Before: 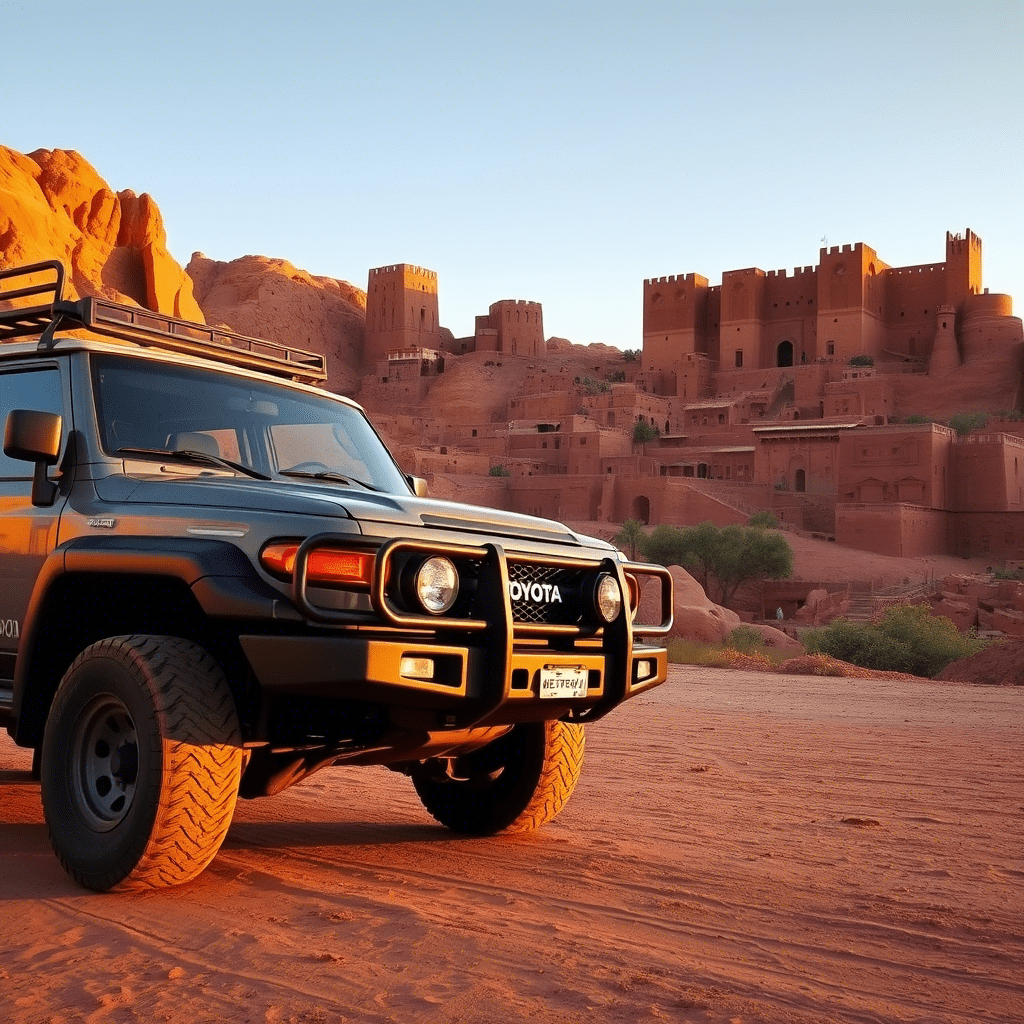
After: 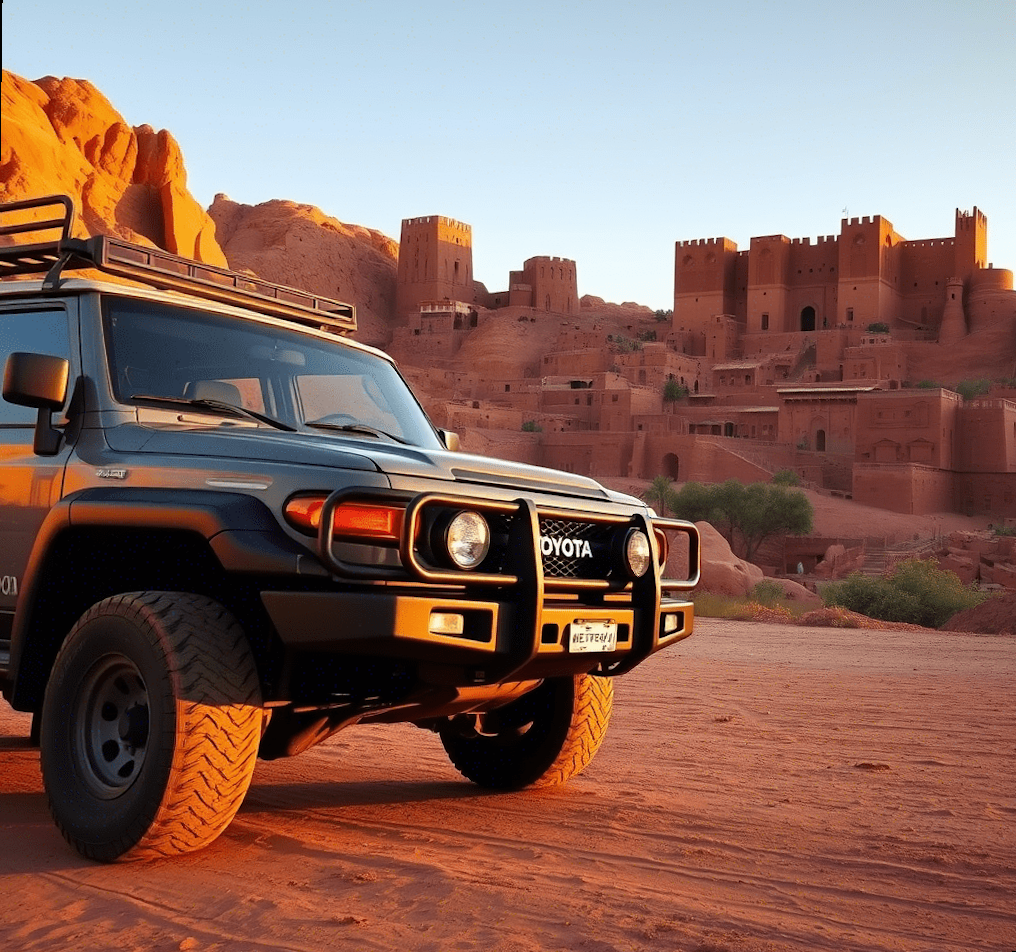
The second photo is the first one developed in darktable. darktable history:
rotate and perspective: rotation 0.679°, lens shift (horizontal) 0.136, crop left 0.009, crop right 0.991, crop top 0.078, crop bottom 0.95
